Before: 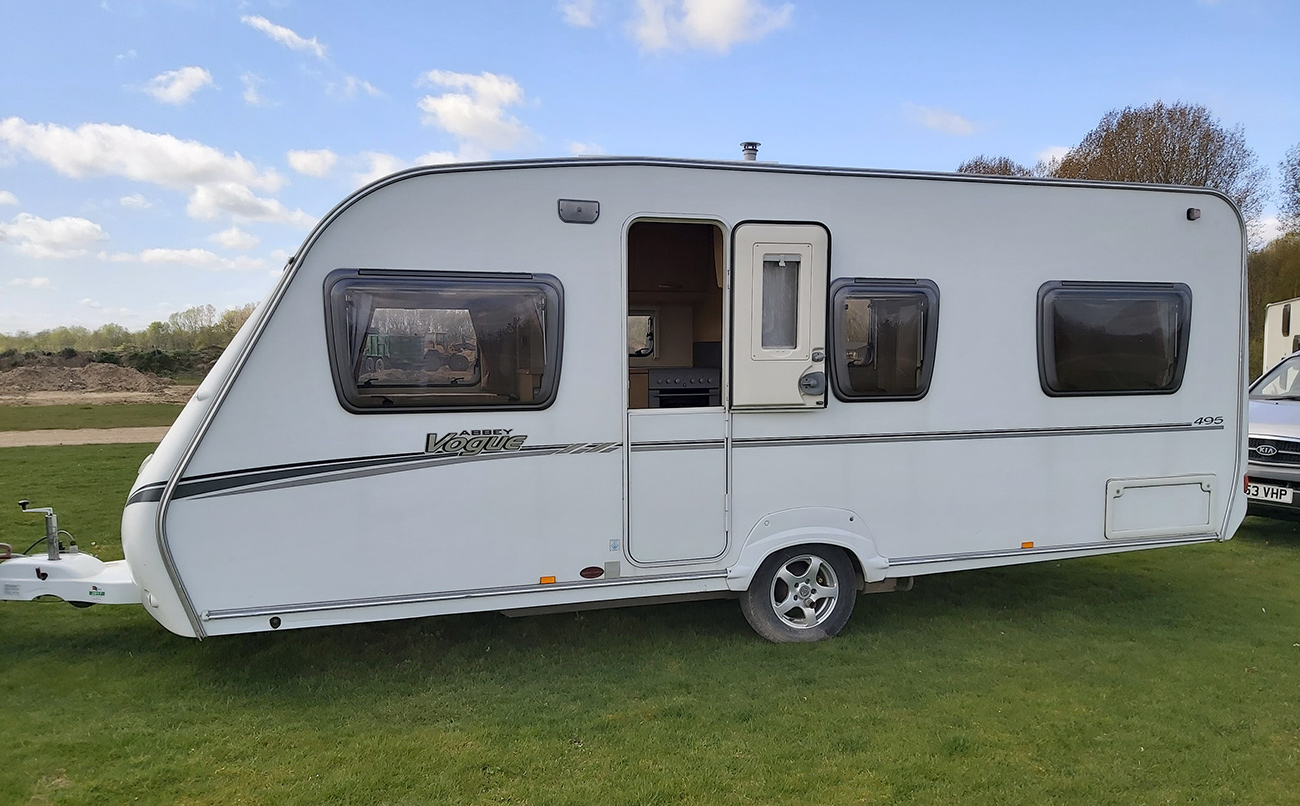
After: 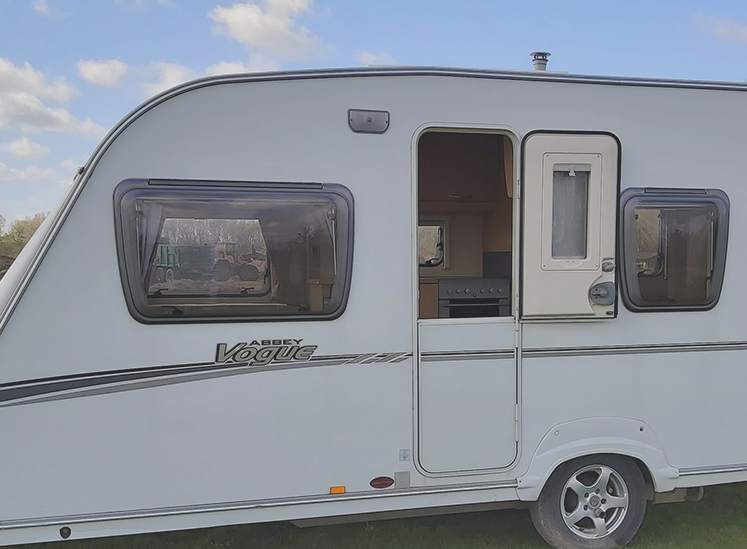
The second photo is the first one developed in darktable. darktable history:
crop: left 16.202%, top 11.187%, right 26.281%, bottom 20.608%
shadows and highlights: on, module defaults
contrast brightness saturation: contrast -0.152, brightness 0.051, saturation -0.137
